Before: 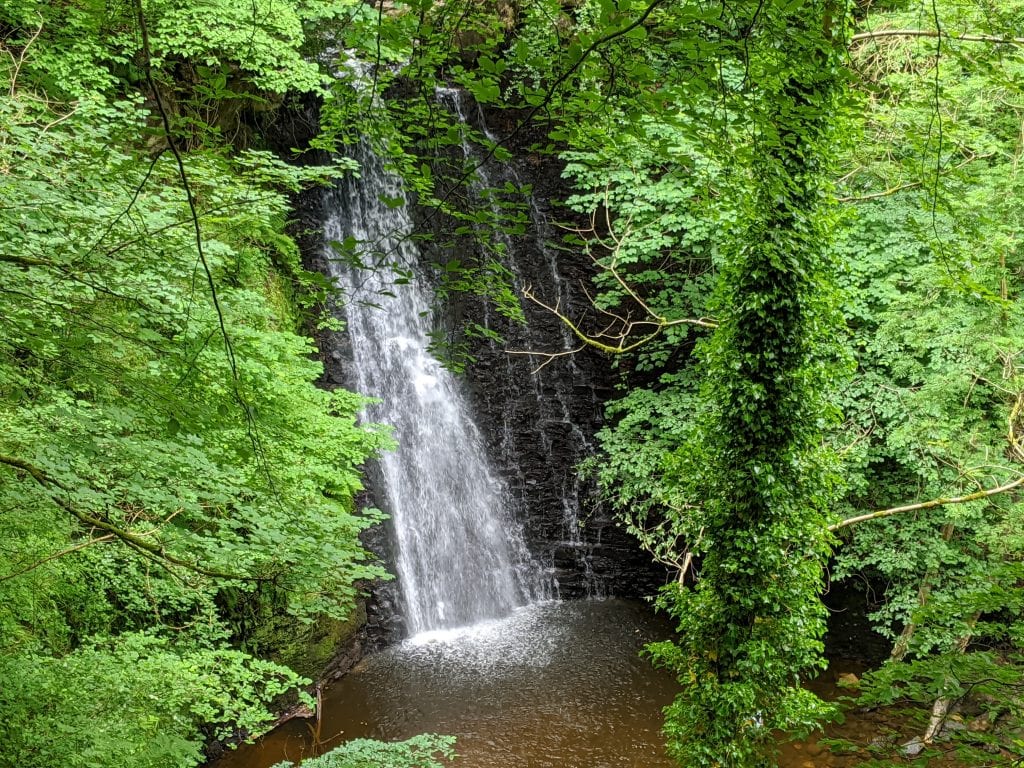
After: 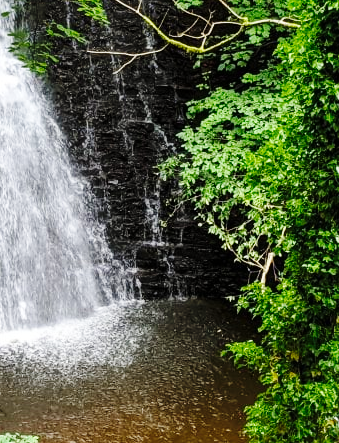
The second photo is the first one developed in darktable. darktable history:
base curve: curves: ch0 [(0, 0) (0.036, 0.025) (0.121, 0.166) (0.206, 0.329) (0.605, 0.79) (1, 1)], preserve colors none
crop: left 40.878%, top 39.176%, right 25.993%, bottom 3.081%
